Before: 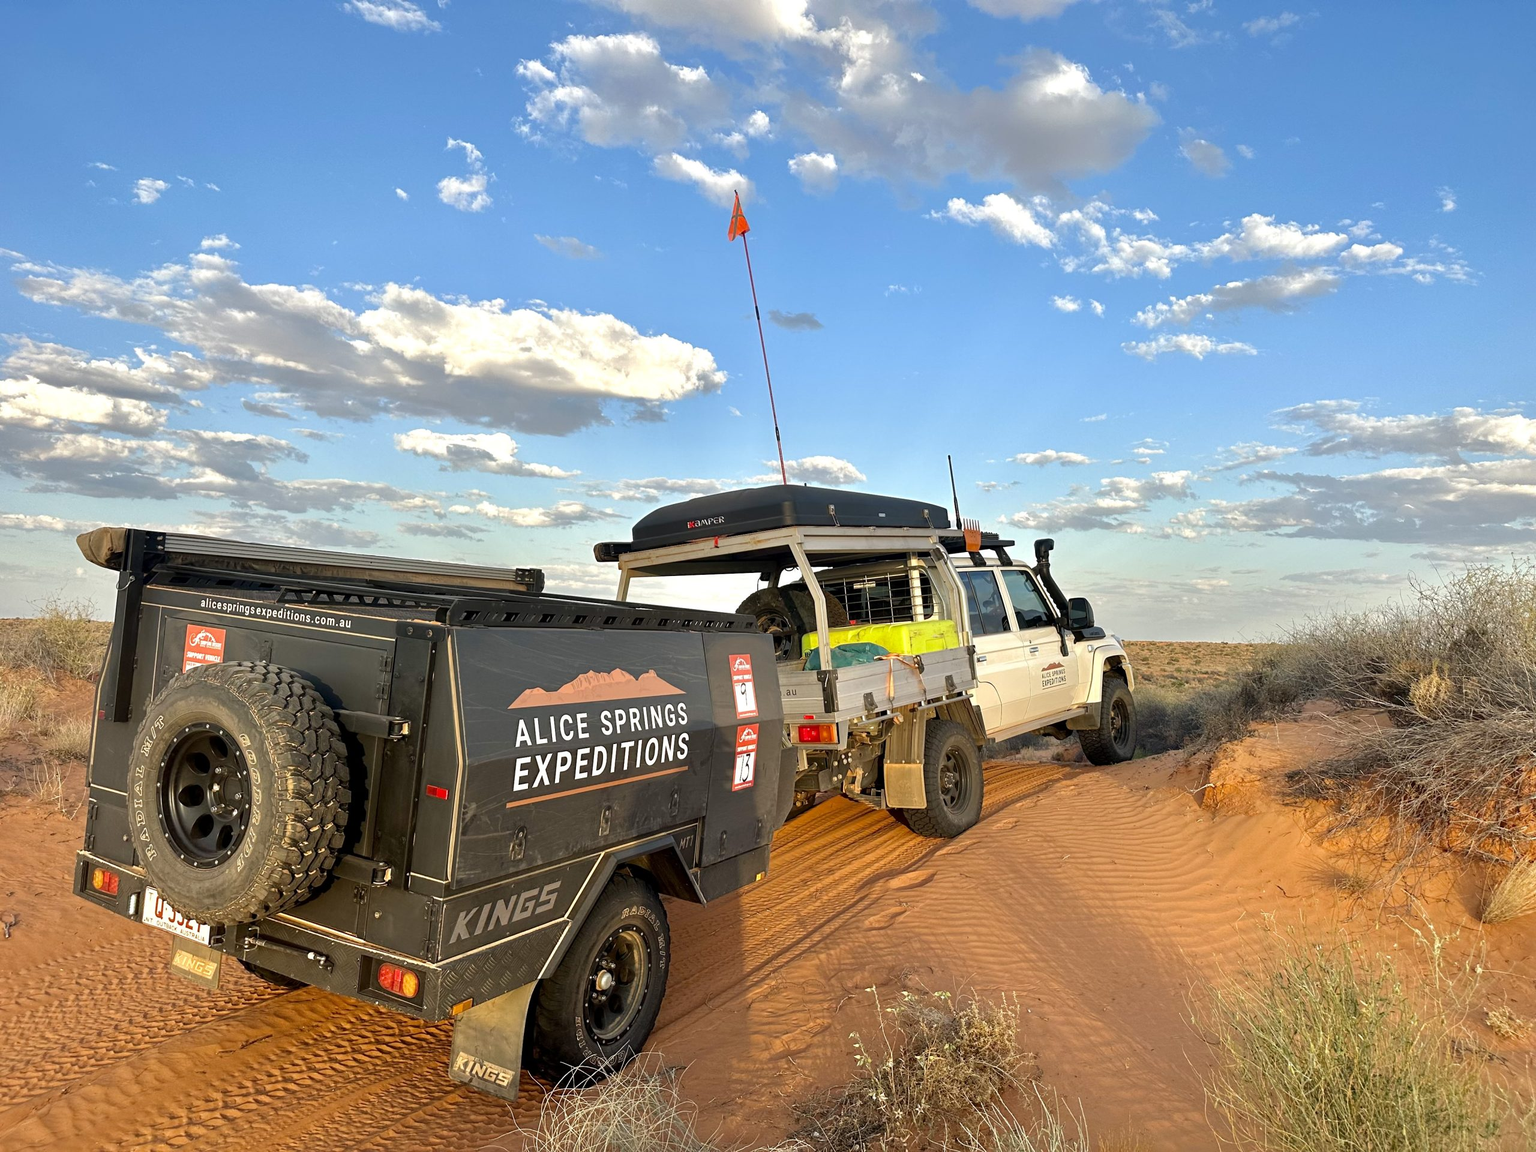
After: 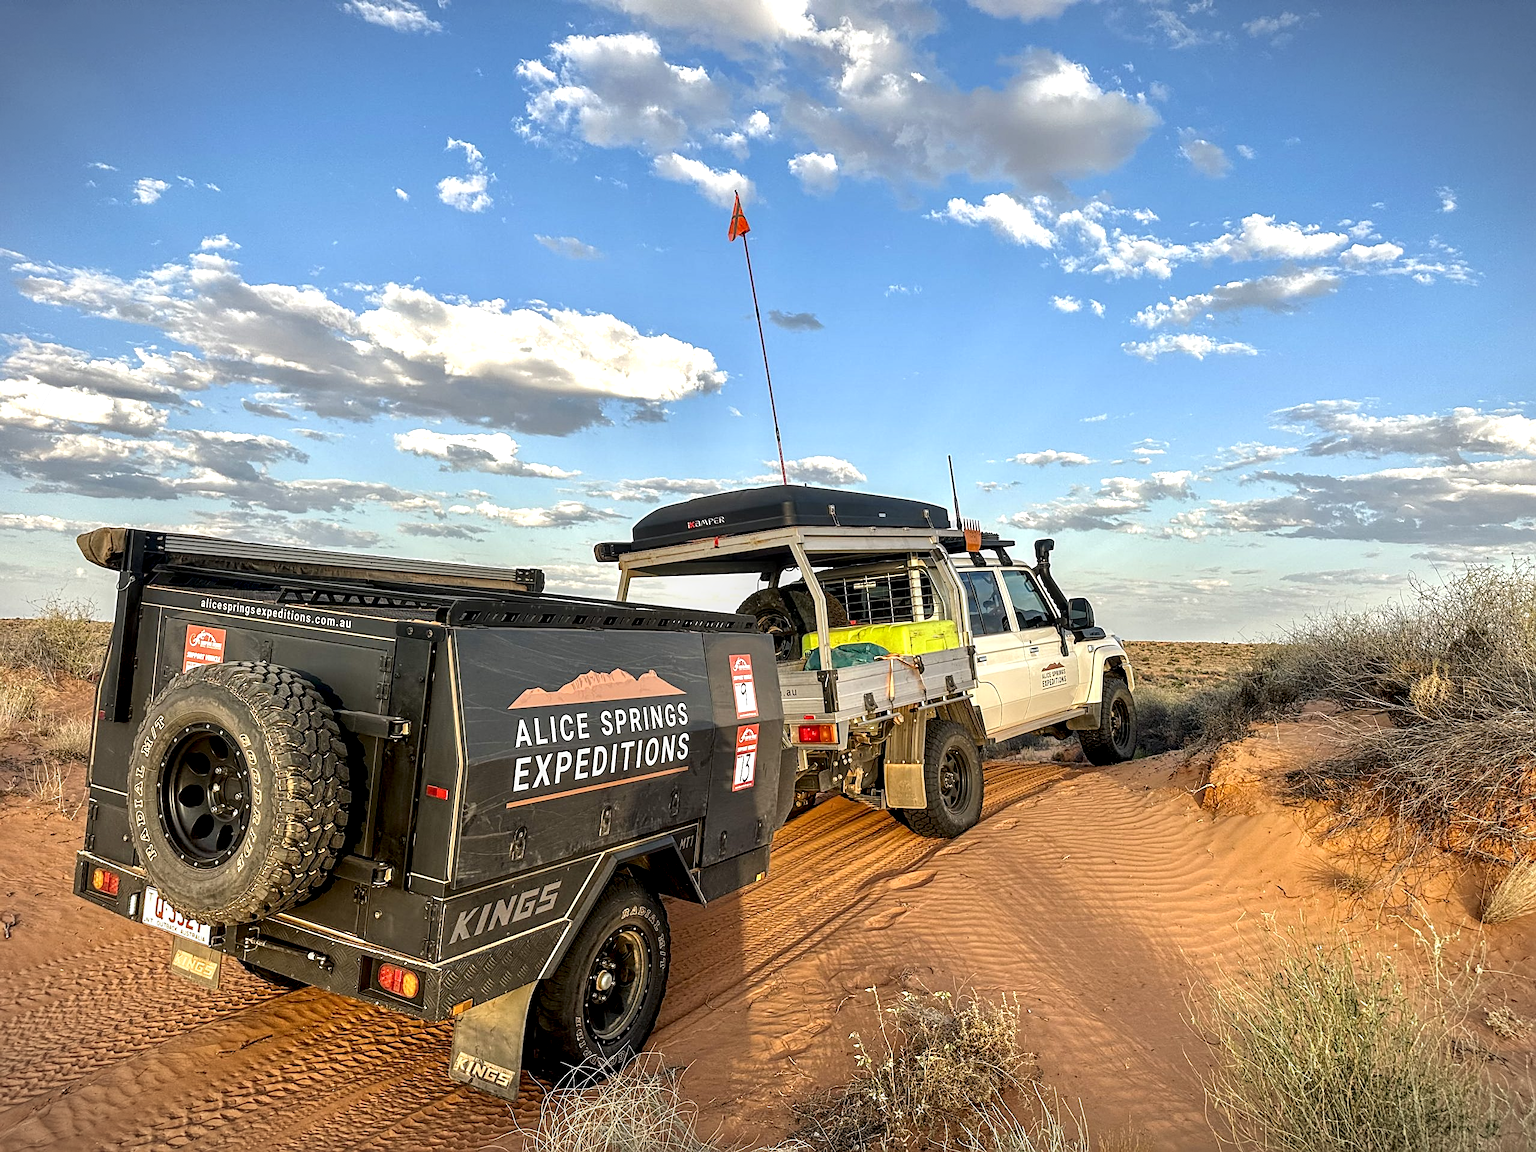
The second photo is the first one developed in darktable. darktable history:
contrast brightness saturation: contrast 0.1, brightness 0.02, saturation 0.02
local contrast: detail 150%
vignetting: fall-off start 100%, brightness -0.406, saturation -0.3, width/height ratio 1.324, dithering 8-bit output, unbound false
sharpen: on, module defaults
